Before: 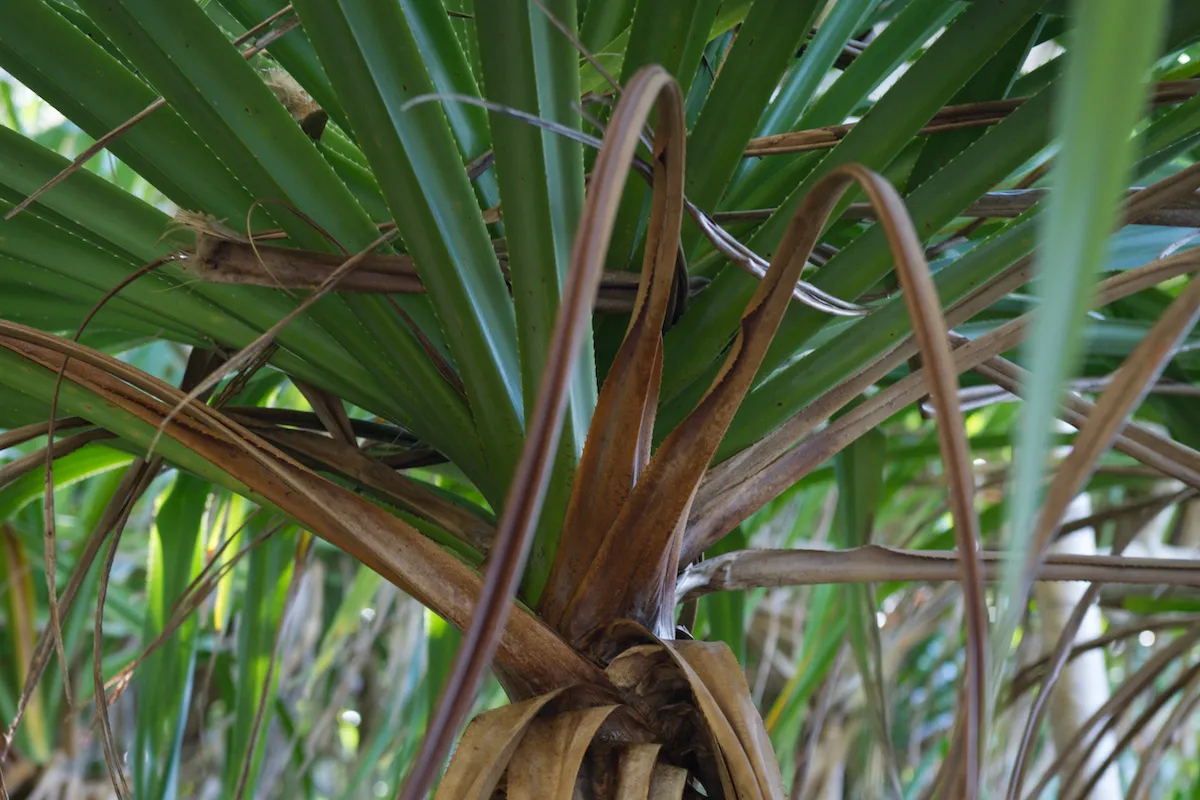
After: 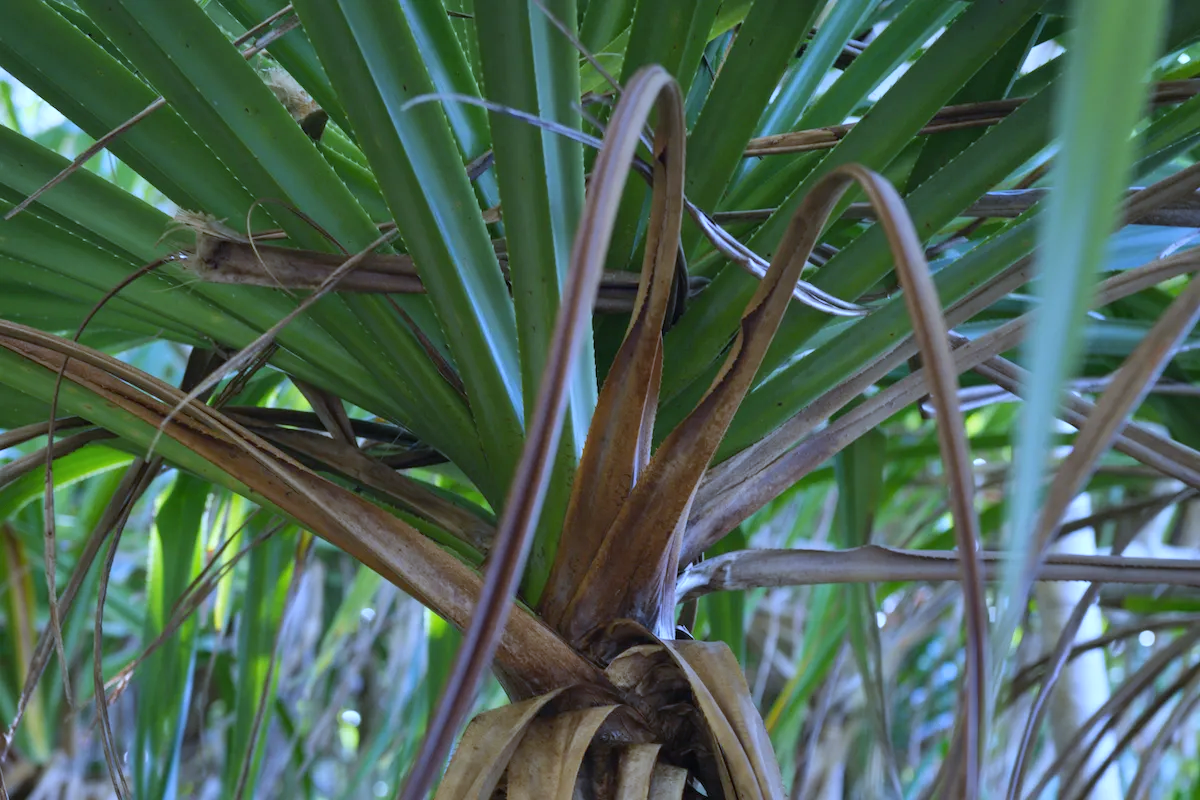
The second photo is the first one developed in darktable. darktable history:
shadows and highlights: highlights color adjustment 0%, soften with gaussian
white balance: red 0.871, blue 1.249
